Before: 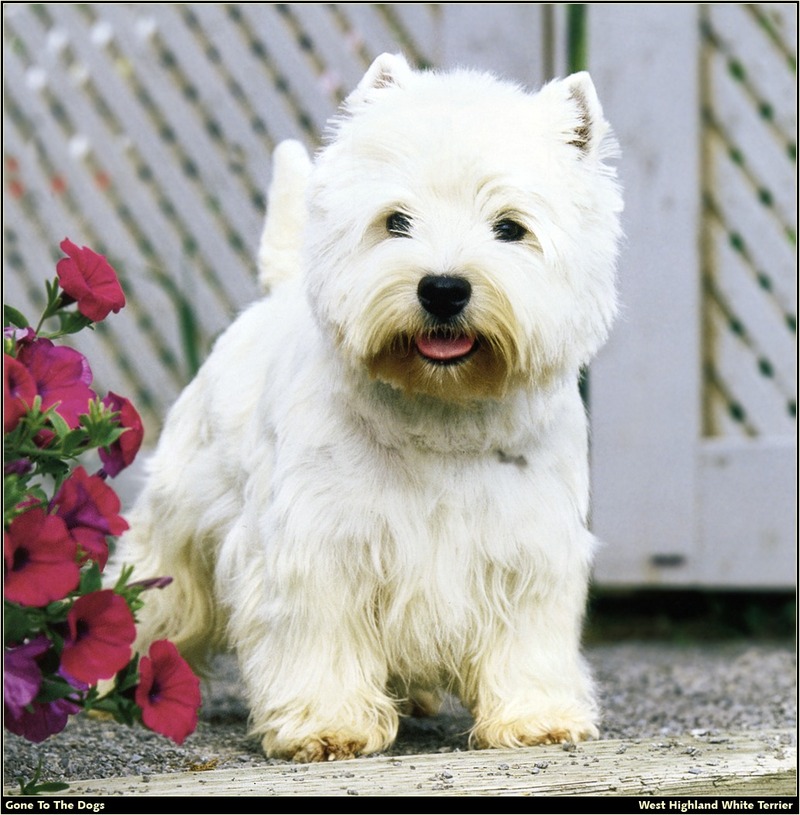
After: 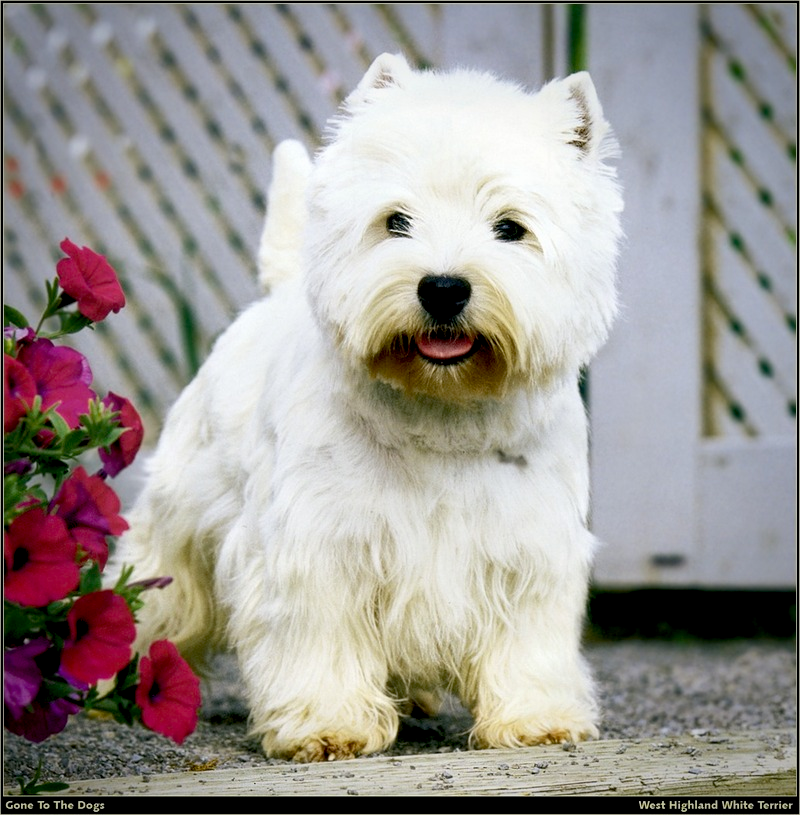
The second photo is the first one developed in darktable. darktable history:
color correction: highlights b* 0.013
vignetting: fall-off start 71.51%, saturation 0.38, unbound false
exposure: black level correction 0.017, exposure -0.007 EV, compensate highlight preservation false
